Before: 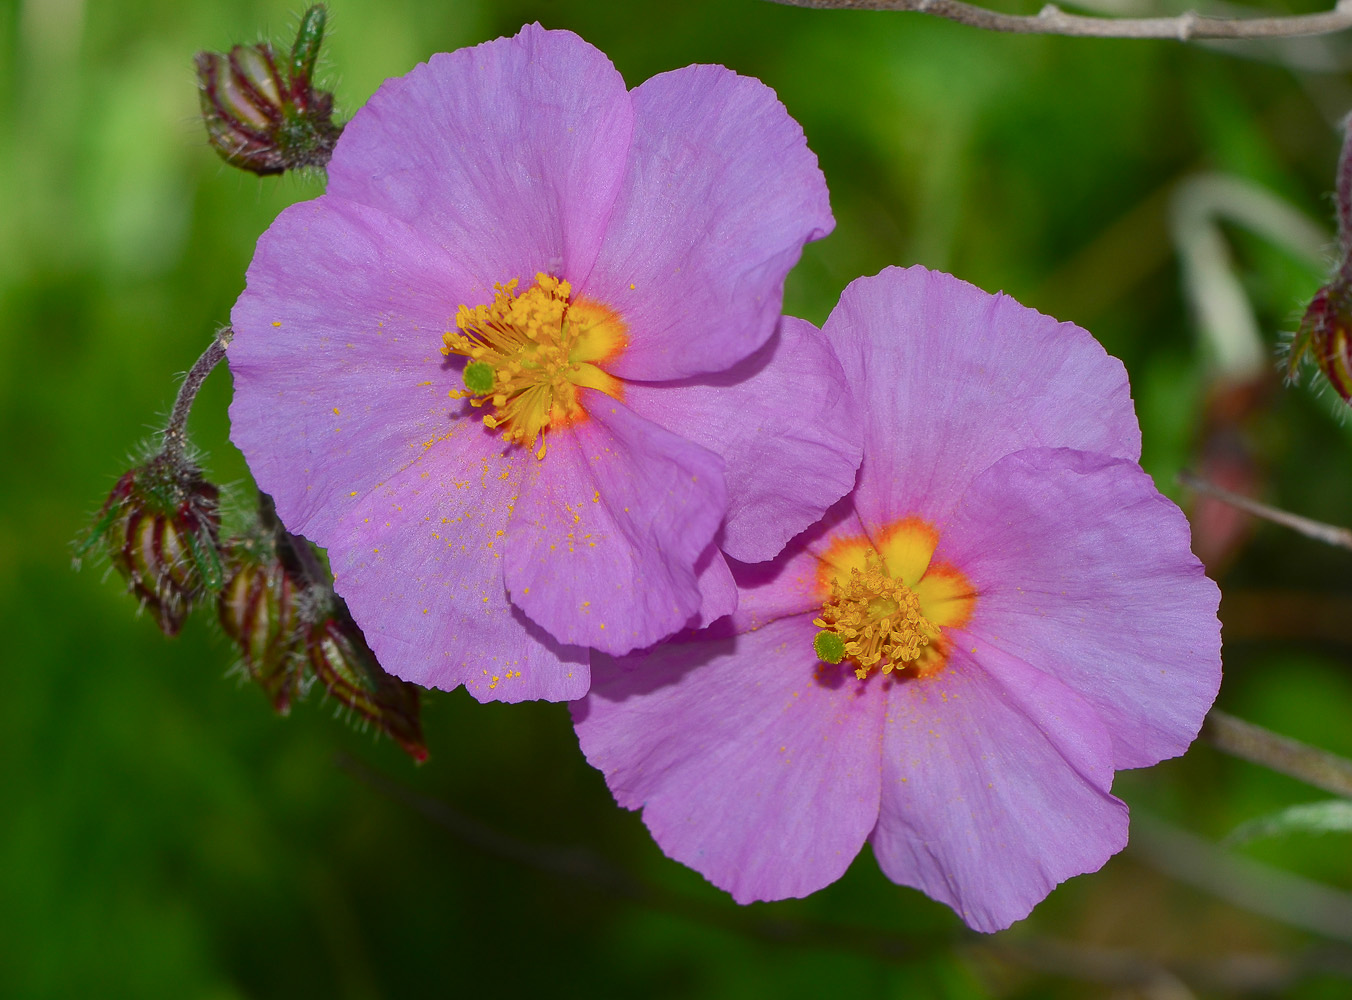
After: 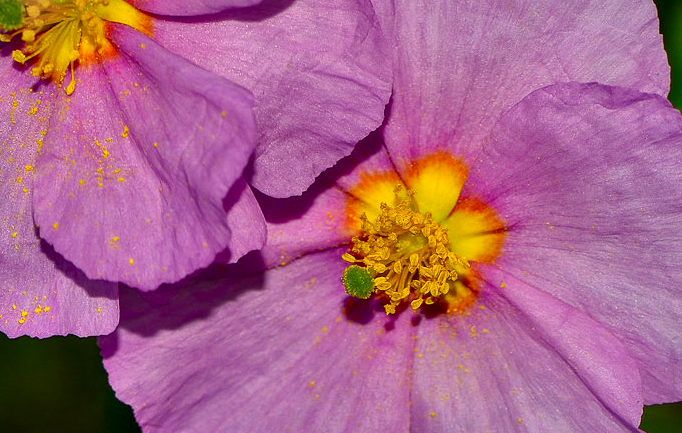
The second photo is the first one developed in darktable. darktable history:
exposure: exposure -0.116 EV, compensate exposure bias true, compensate highlight preservation false
crop: left 34.851%, top 36.576%, right 14.703%, bottom 20.059%
contrast equalizer: octaves 7, y [[0.6 ×6], [0.55 ×6], [0 ×6], [0 ×6], [0 ×6]]
vignetting: fall-off start 99.67%, fall-off radius 70.69%, width/height ratio 1.171
local contrast: on, module defaults
color correction: highlights a* 2.28, highlights b* 23.2
contrast brightness saturation: contrast 0.035, saturation 0.068
